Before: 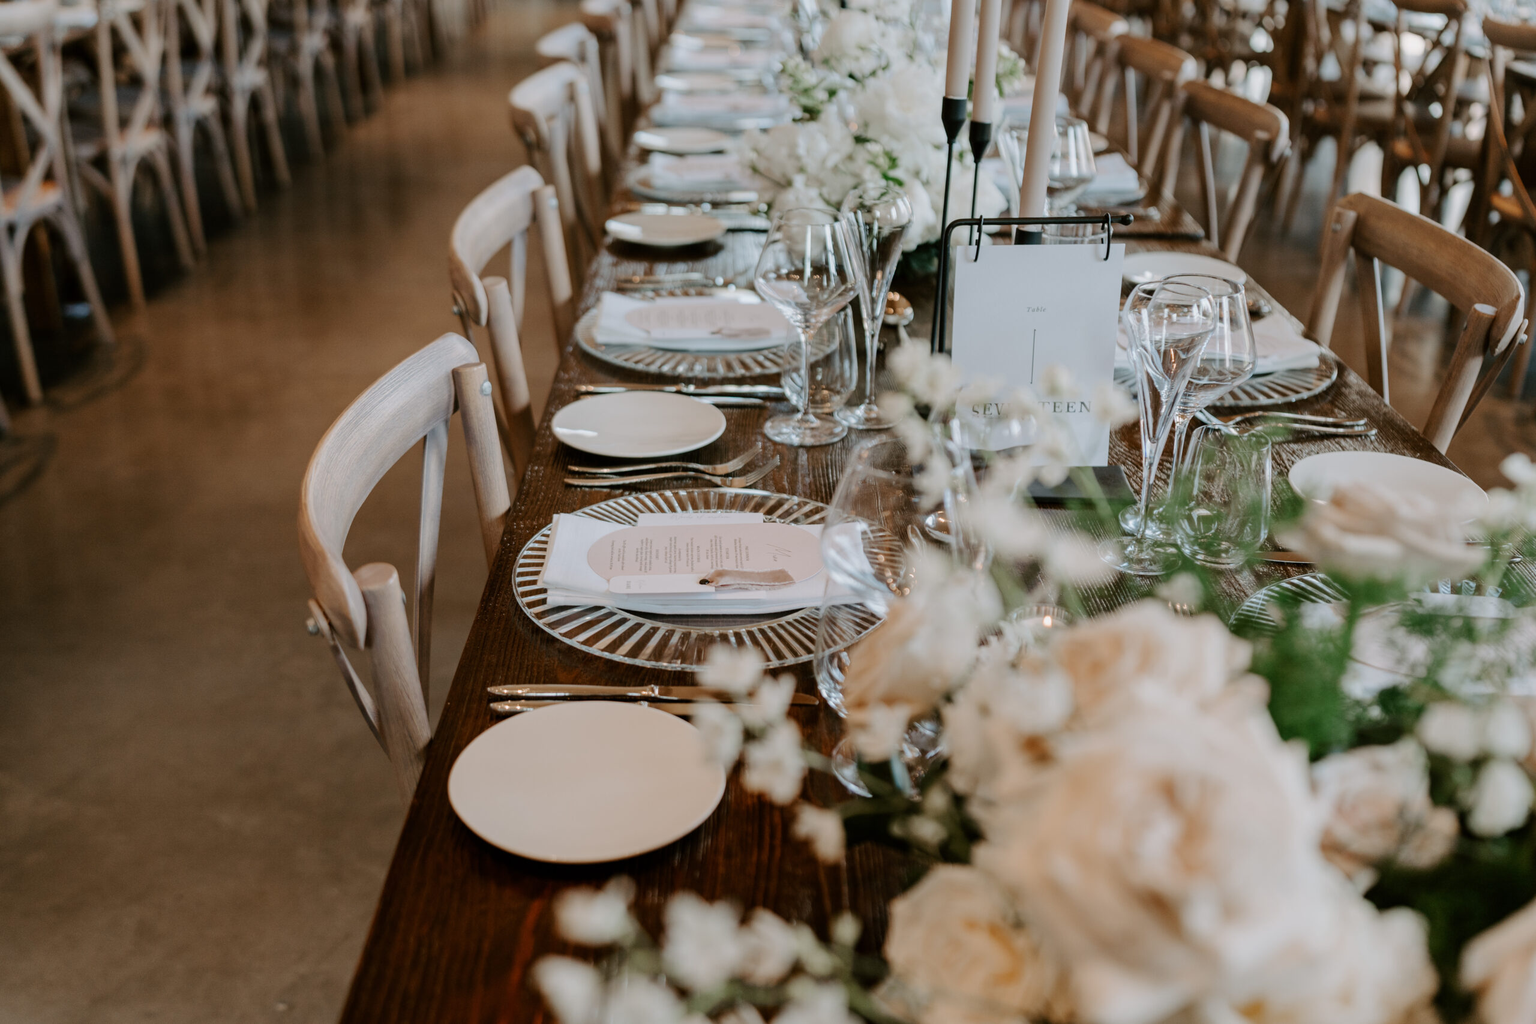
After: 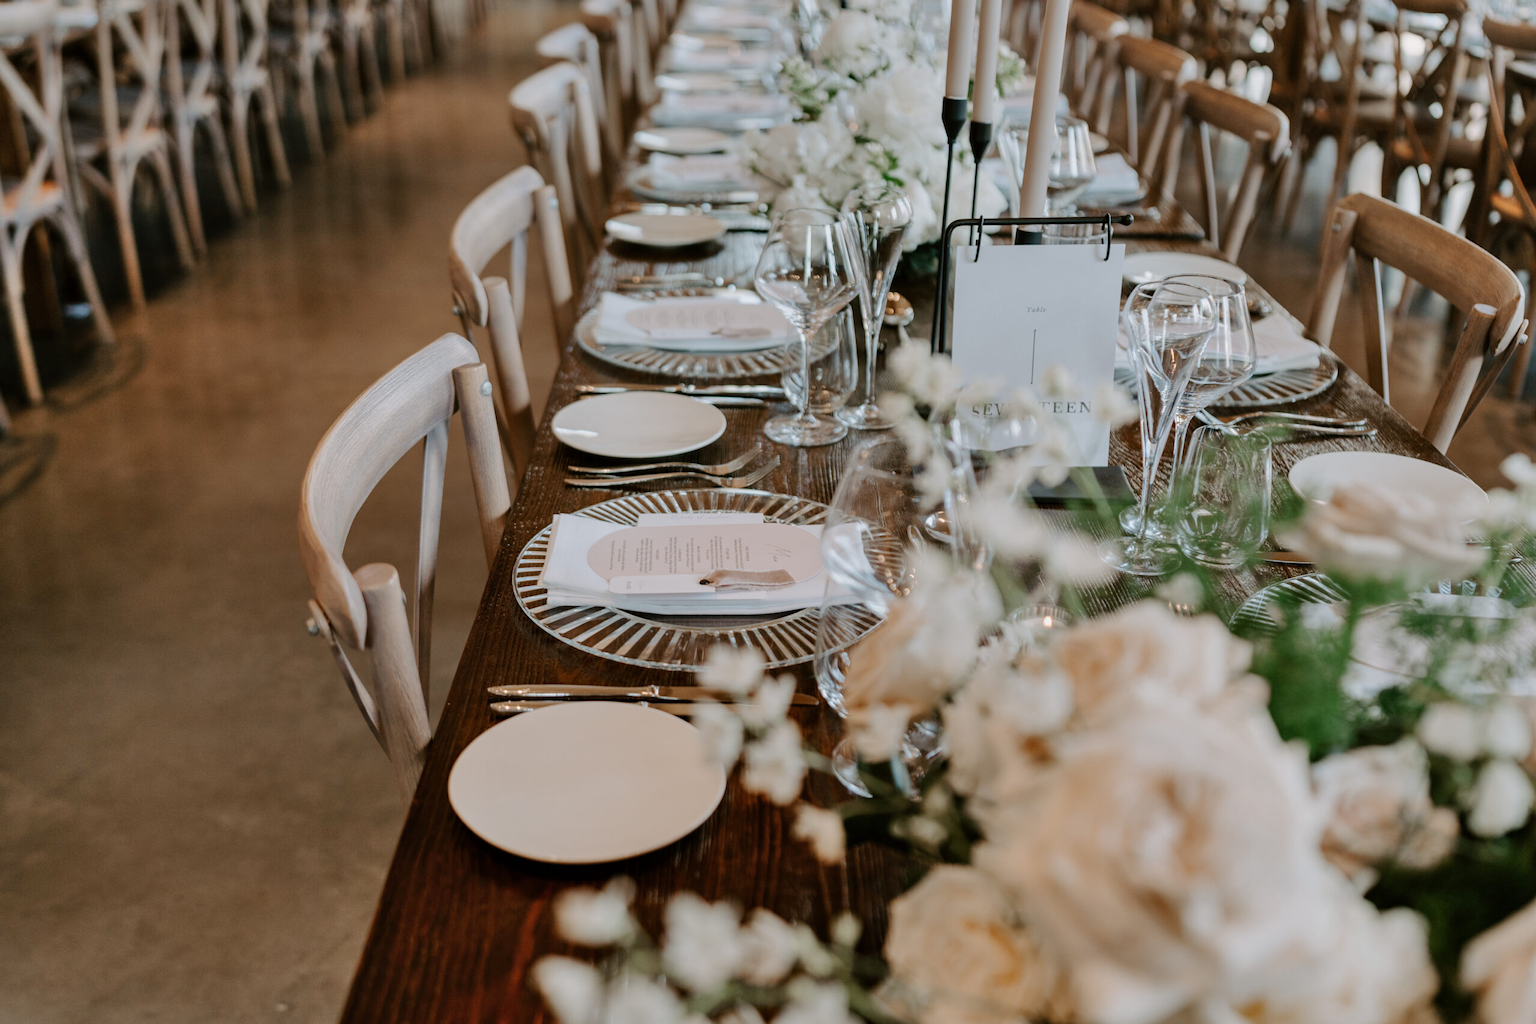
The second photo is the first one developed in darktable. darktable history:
shadows and highlights: shadows 48.68, highlights -41.98, soften with gaussian
